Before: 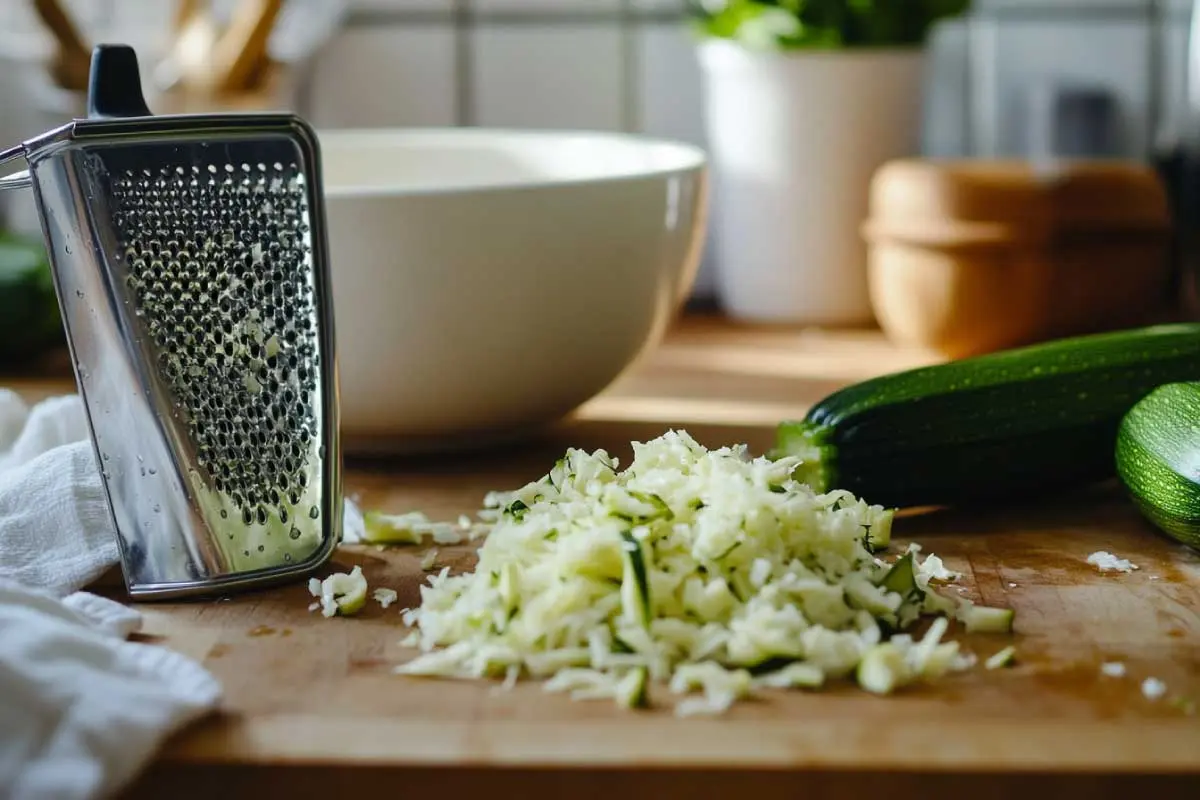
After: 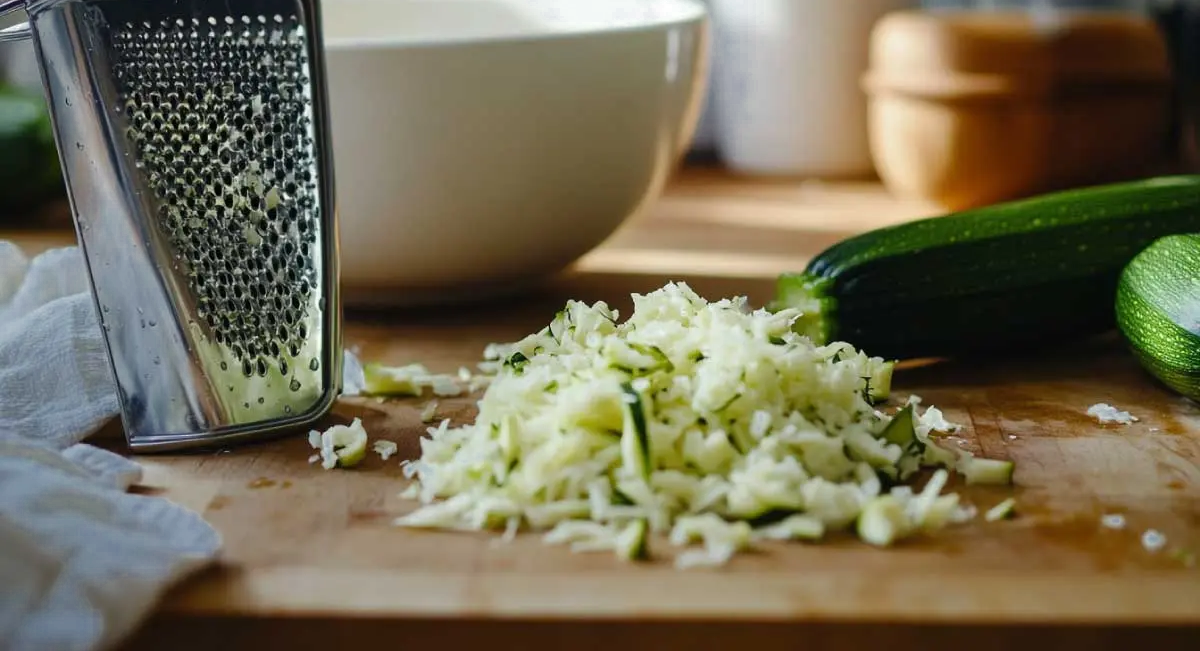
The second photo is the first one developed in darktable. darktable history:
crop and rotate: top 18.507%
color zones: curves: ch0 [(0, 0.497) (0.143, 0.5) (0.286, 0.5) (0.429, 0.483) (0.571, 0.116) (0.714, -0.006) (0.857, 0.28) (1, 0.497)]
